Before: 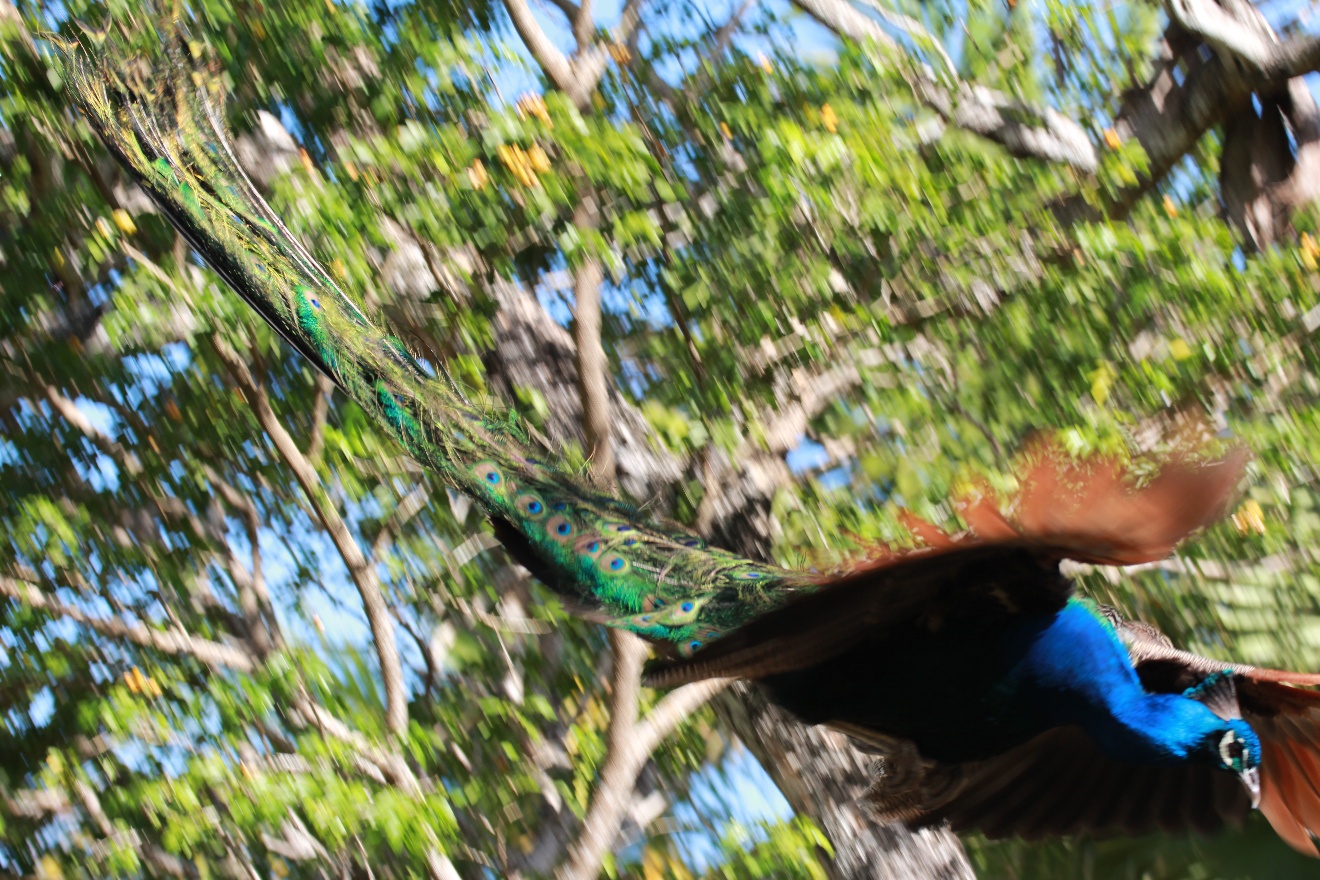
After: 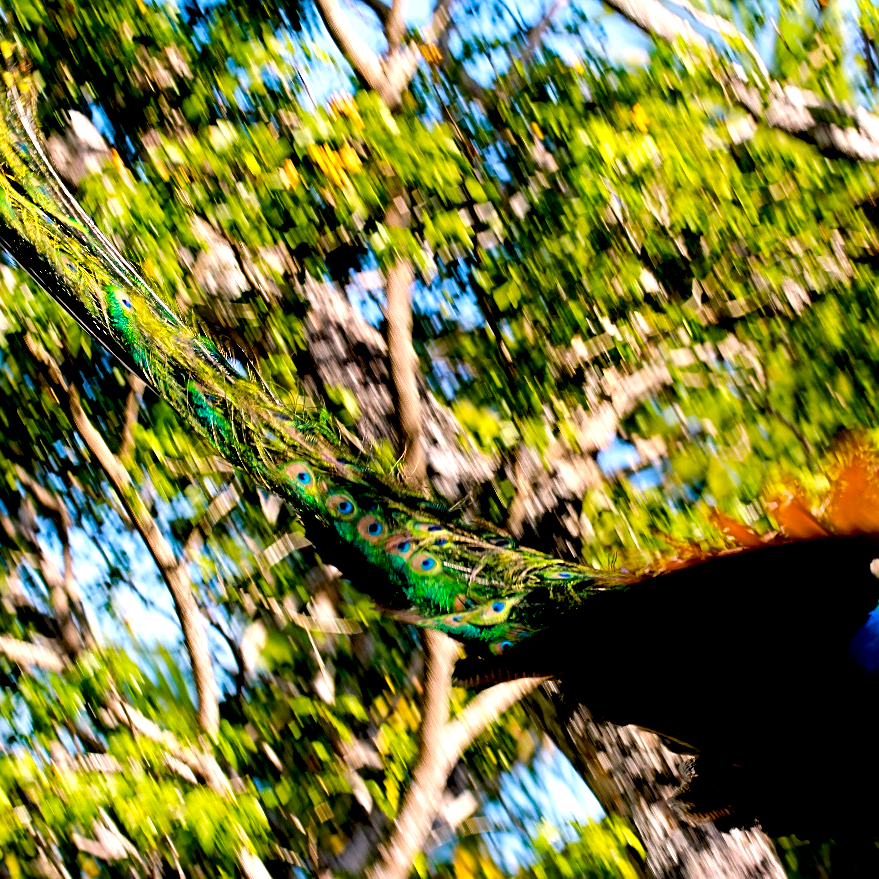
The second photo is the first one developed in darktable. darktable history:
color balance rgb: highlights gain › chroma 2.489%, highlights gain › hue 37.87°, perceptual saturation grading › global saturation 29.349%, perceptual saturation grading › mid-tones 12.451%, perceptual saturation grading › shadows 11.321%, perceptual brilliance grading › highlights 13.486%, perceptual brilliance grading › mid-tones 8.836%, perceptual brilliance grading › shadows -17.132%, global vibrance 20%
sharpen: on, module defaults
exposure: black level correction 0.047, exposure 0.012 EV, compensate highlight preservation false
crop and rotate: left 14.36%, right 18.99%
